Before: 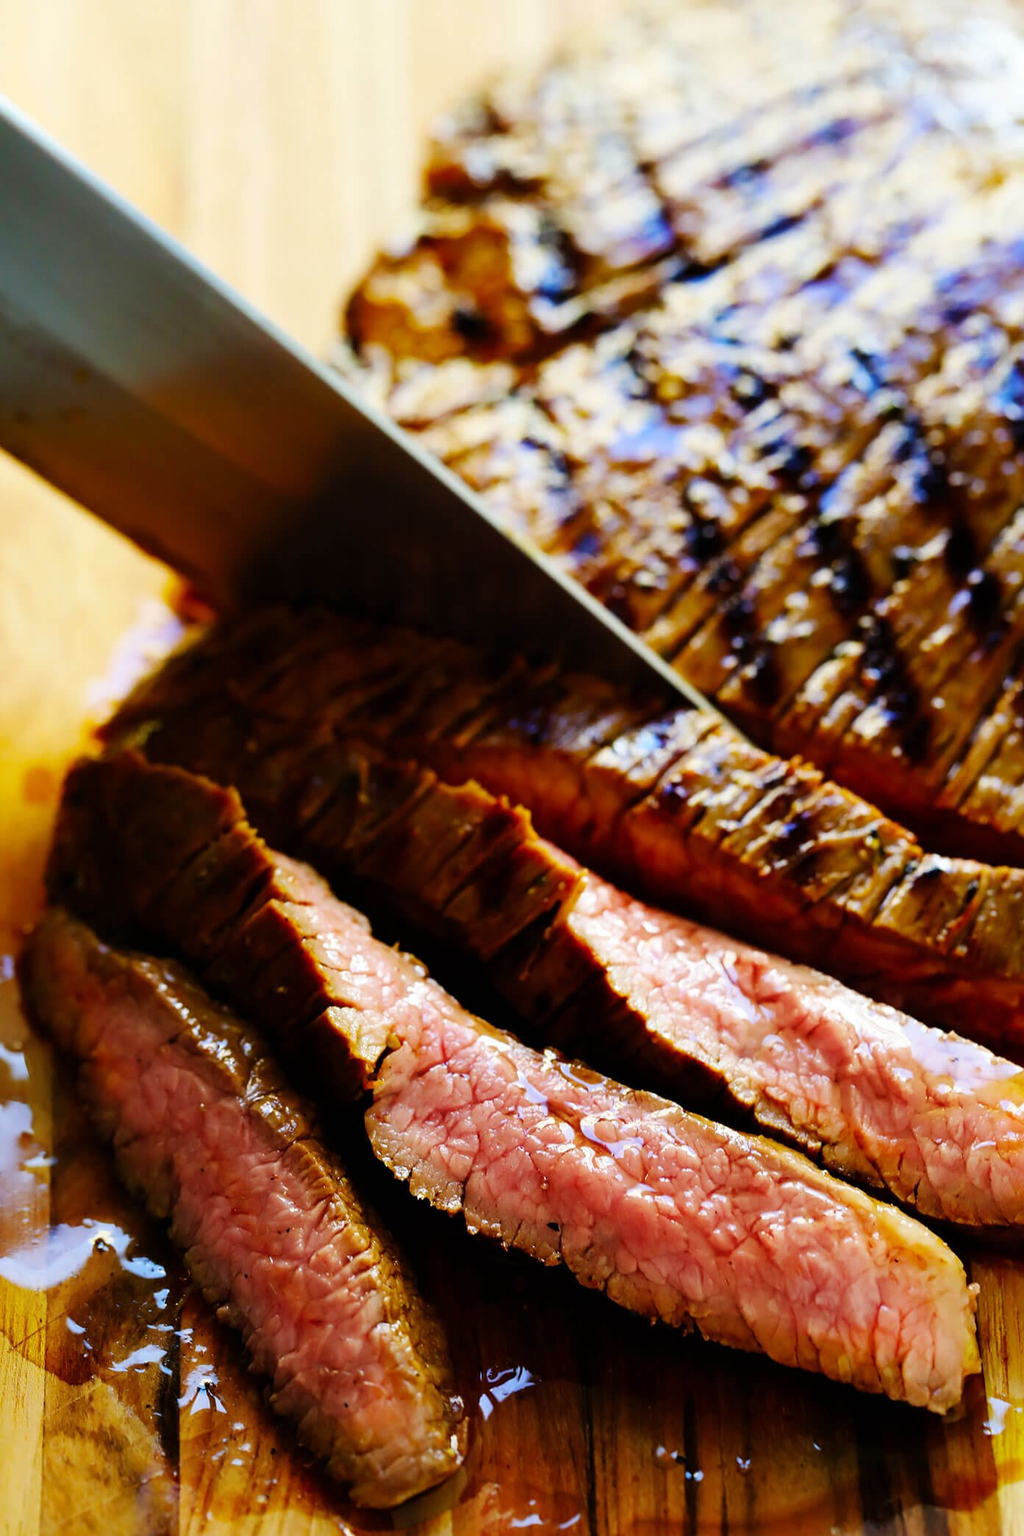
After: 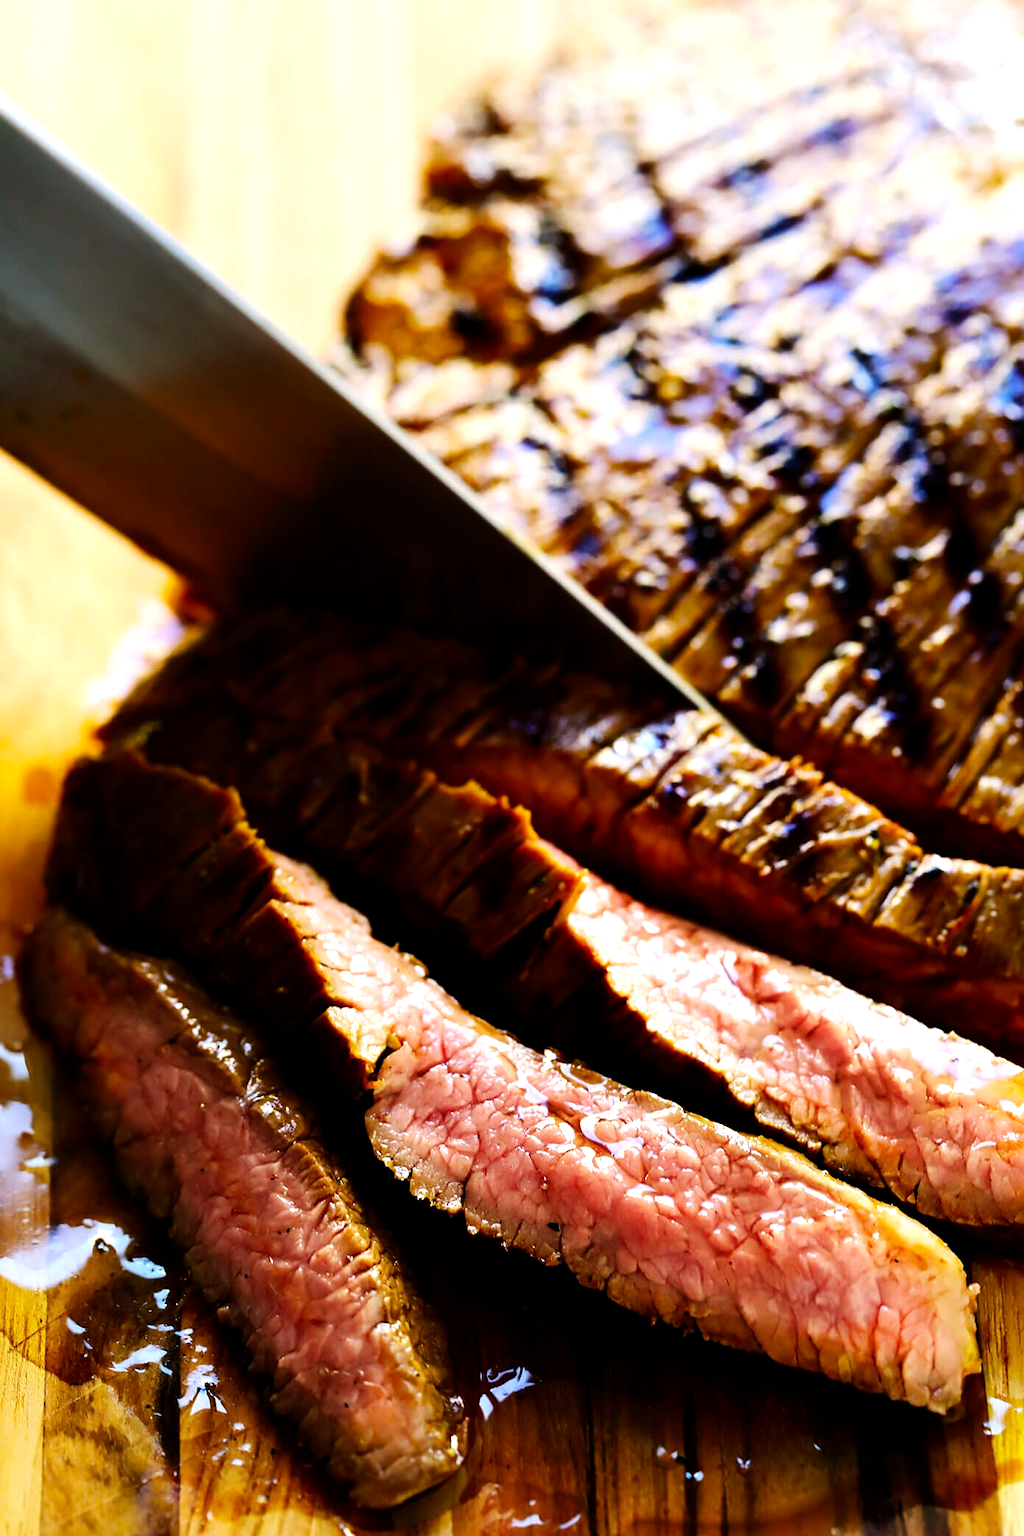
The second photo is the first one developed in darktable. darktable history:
tone equalizer: -8 EV -0.75 EV, -7 EV -0.7 EV, -6 EV -0.6 EV, -5 EV -0.4 EV, -3 EV 0.4 EV, -2 EV 0.6 EV, -1 EV 0.7 EV, +0 EV 0.75 EV, edges refinement/feathering 500, mask exposure compensation -1.57 EV, preserve details no
exposure: black level correction 0.002, exposure -0.1 EV, compensate highlight preservation false
graduated density: density 0.38 EV, hardness 21%, rotation -6.11°, saturation 32%
